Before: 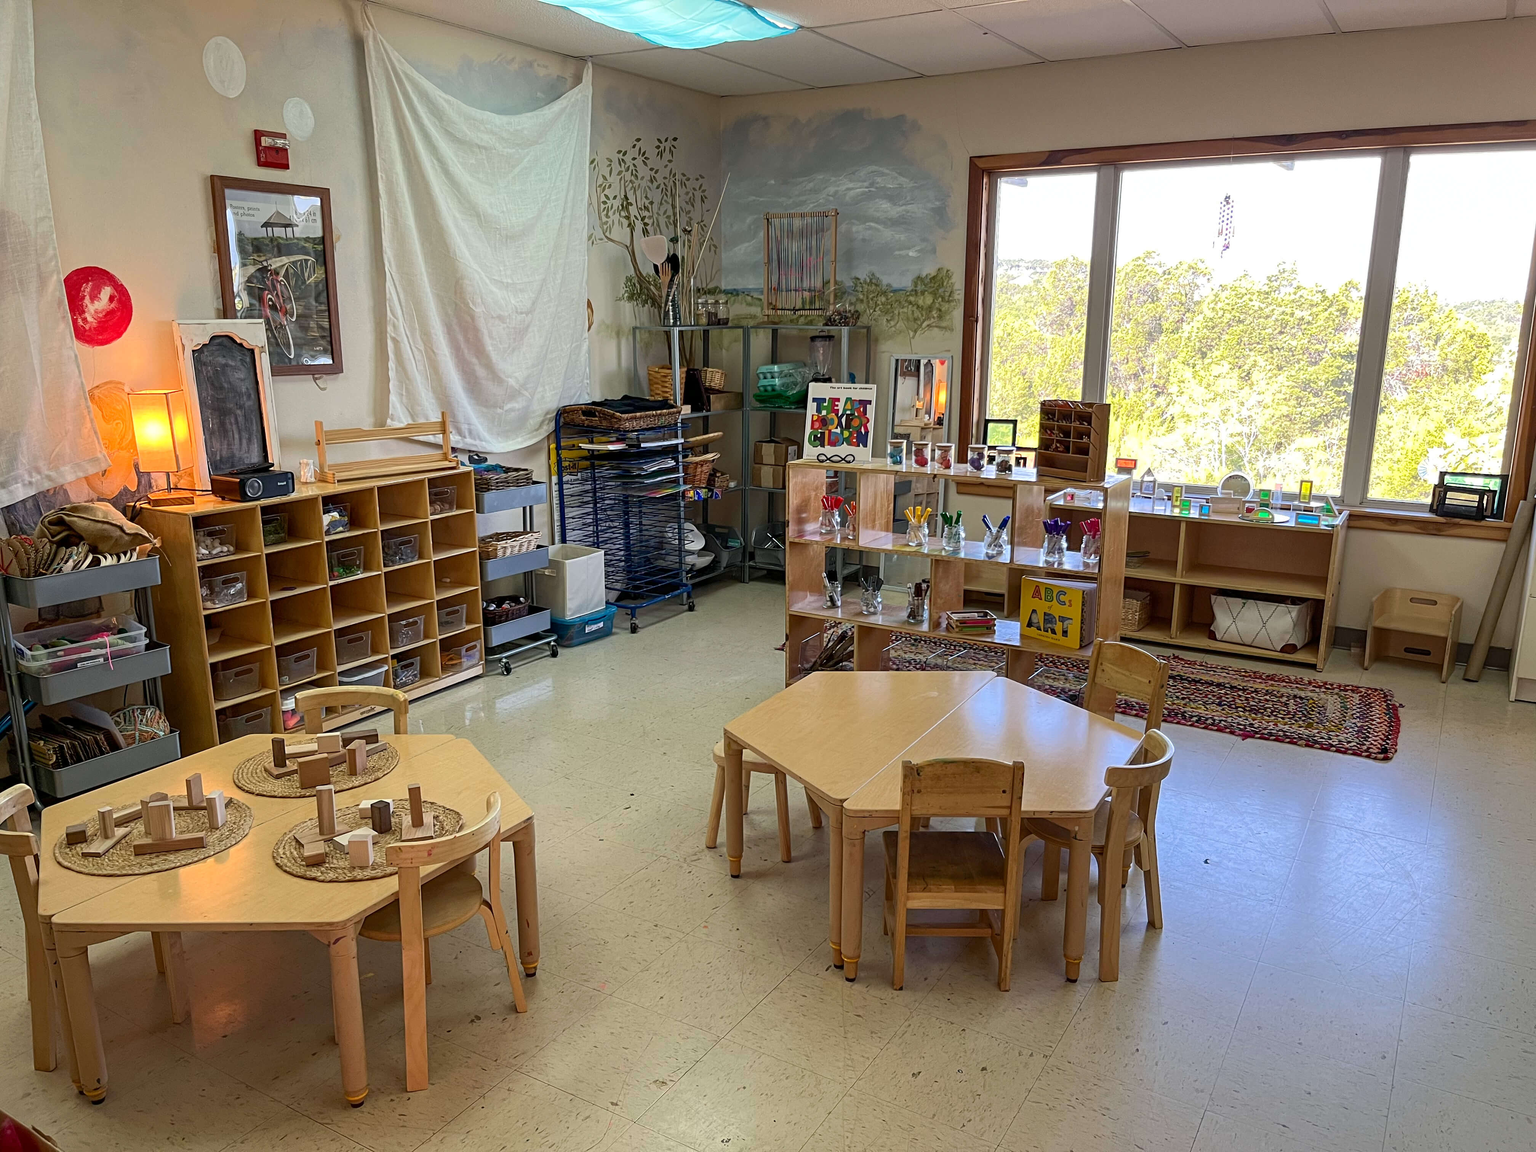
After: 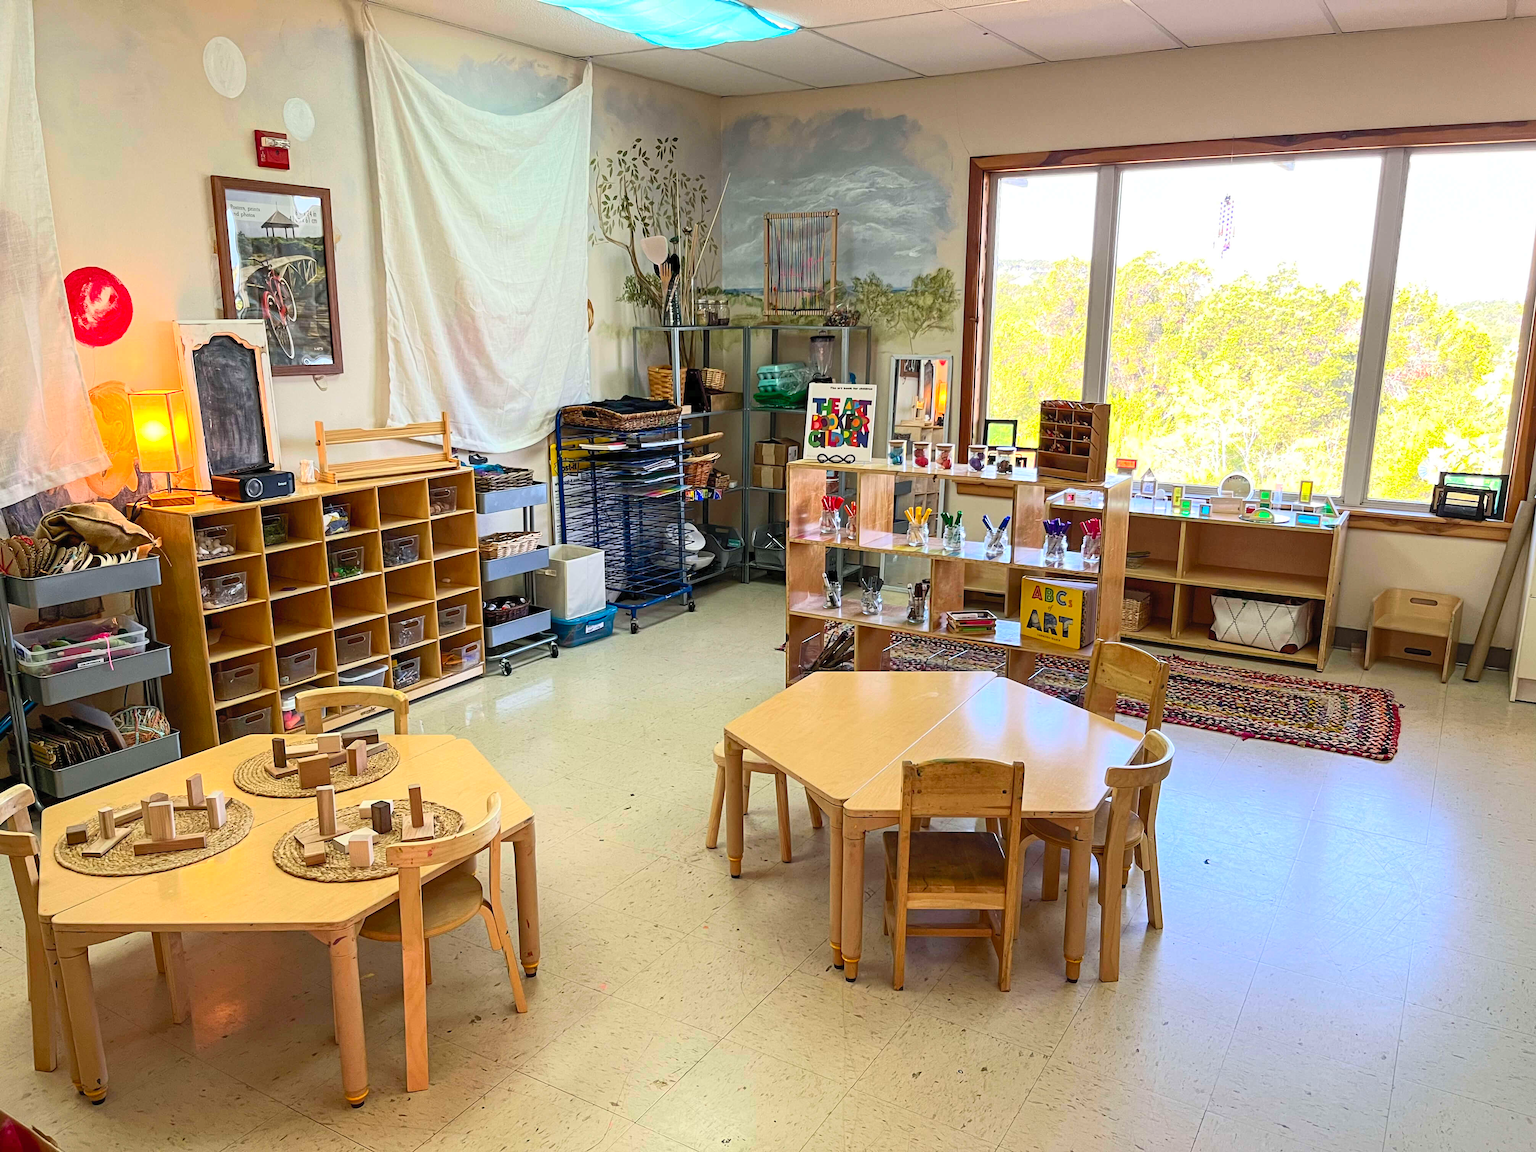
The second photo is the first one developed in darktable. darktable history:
exposure: exposure -0.01 EV, compensate highlight preservation false
contrast brightness saturation: contrast 0.24, brightness 0.26, saturation 0.39
